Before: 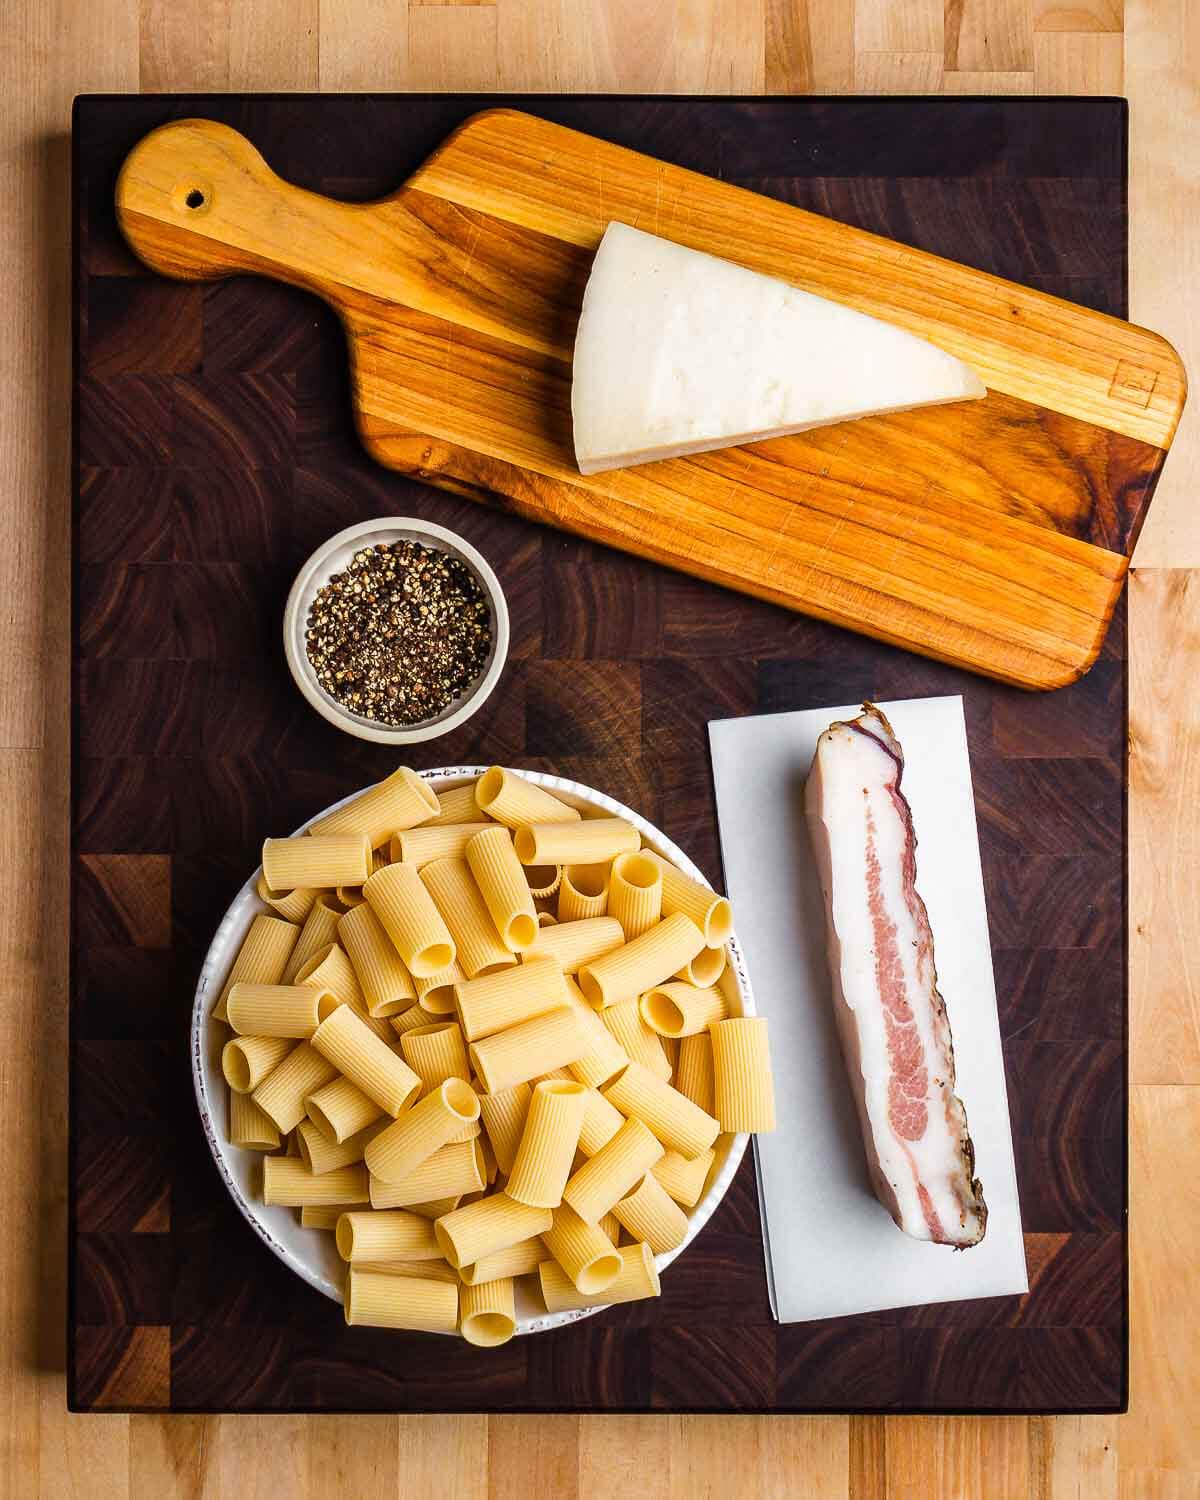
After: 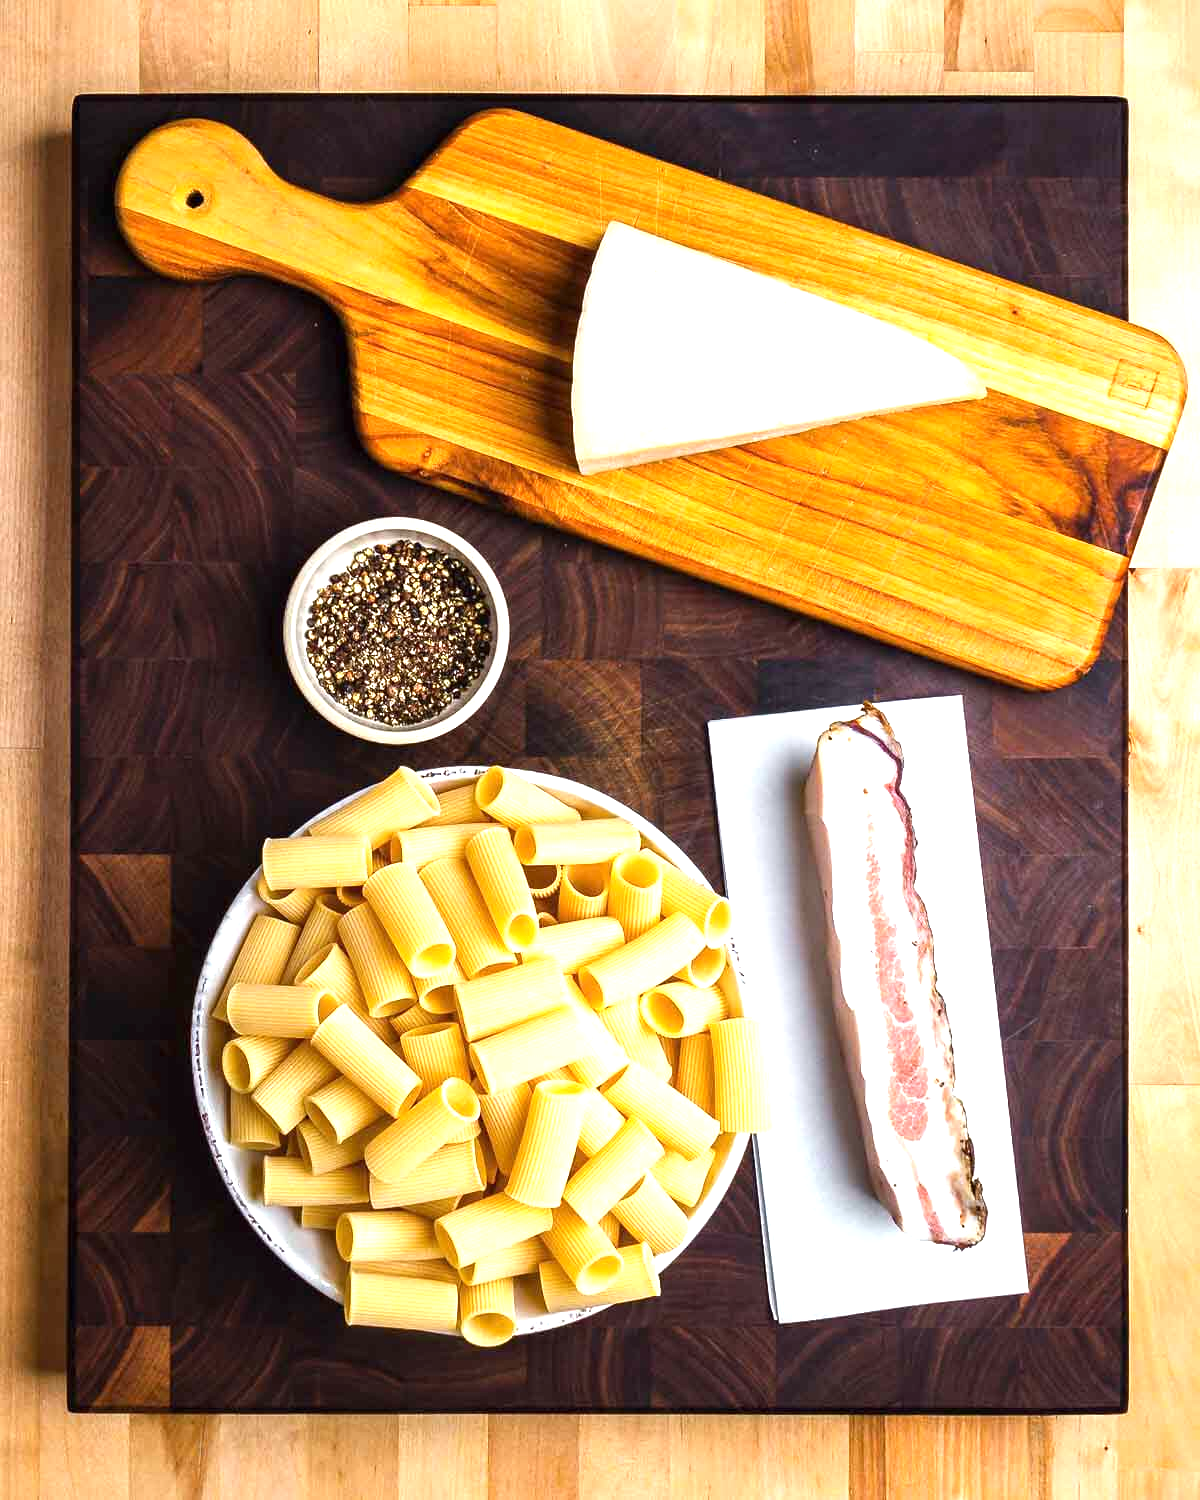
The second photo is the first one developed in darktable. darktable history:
white balance: red 0.982, blue 1.018
exposure: exposure 0.921 EV, compensate highlight preservation false
